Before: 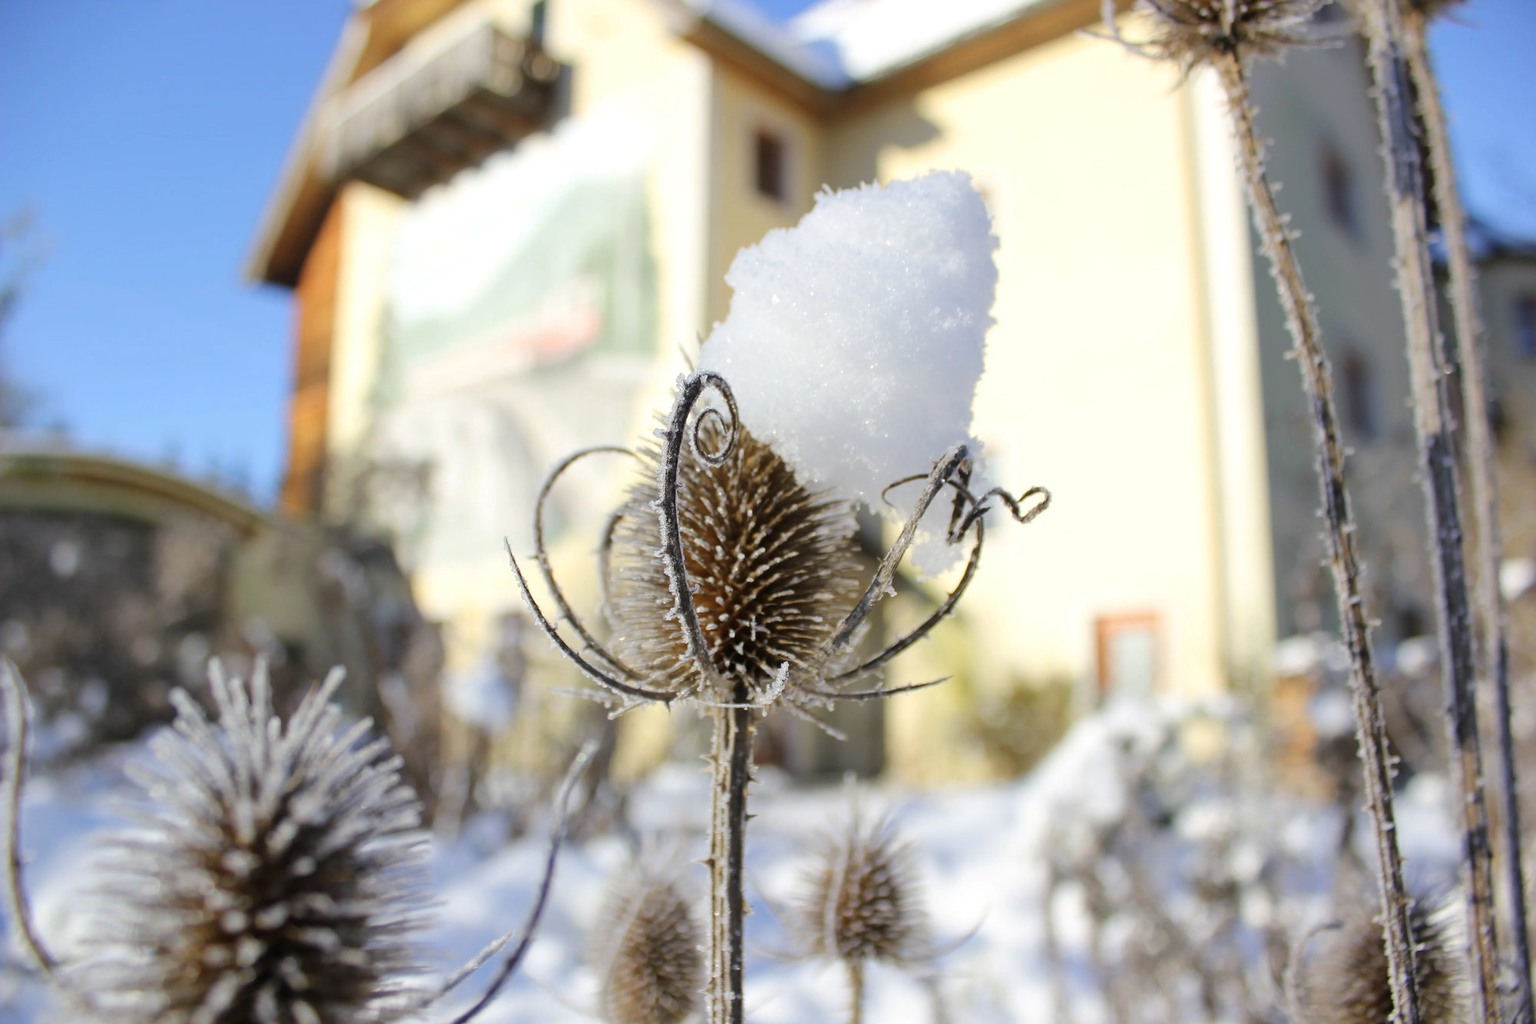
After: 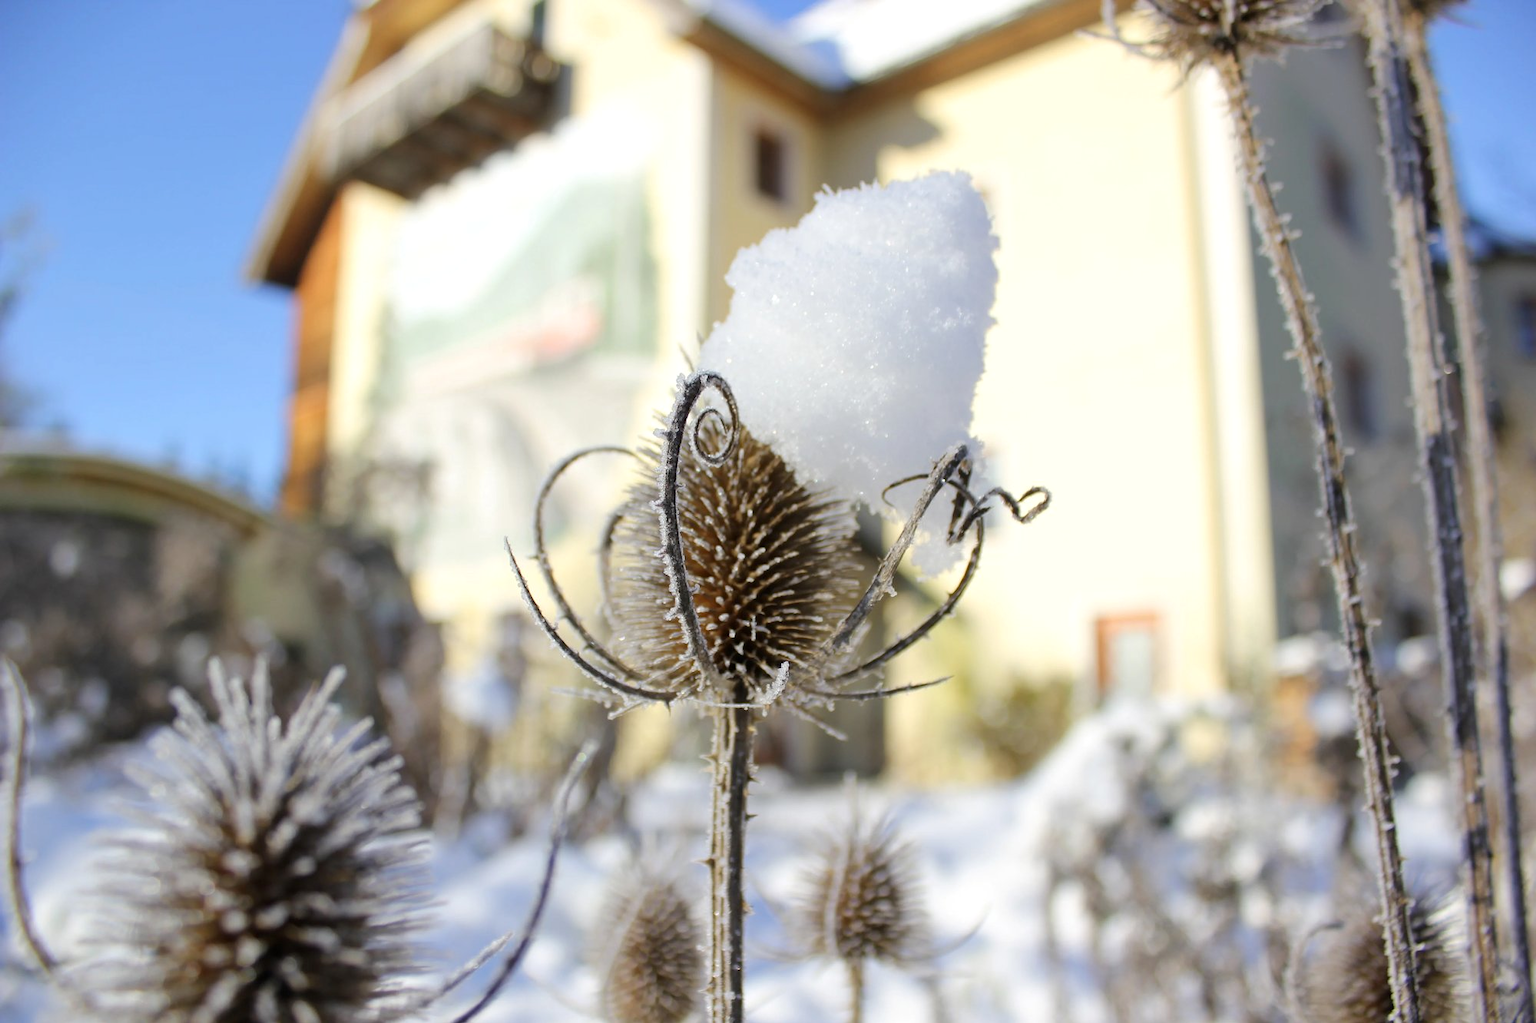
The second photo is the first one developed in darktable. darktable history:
exposure: black level correction 0.001, exposure 0.016 EV, compensate highlight preservation false
tone equalizer: on, module defaults
